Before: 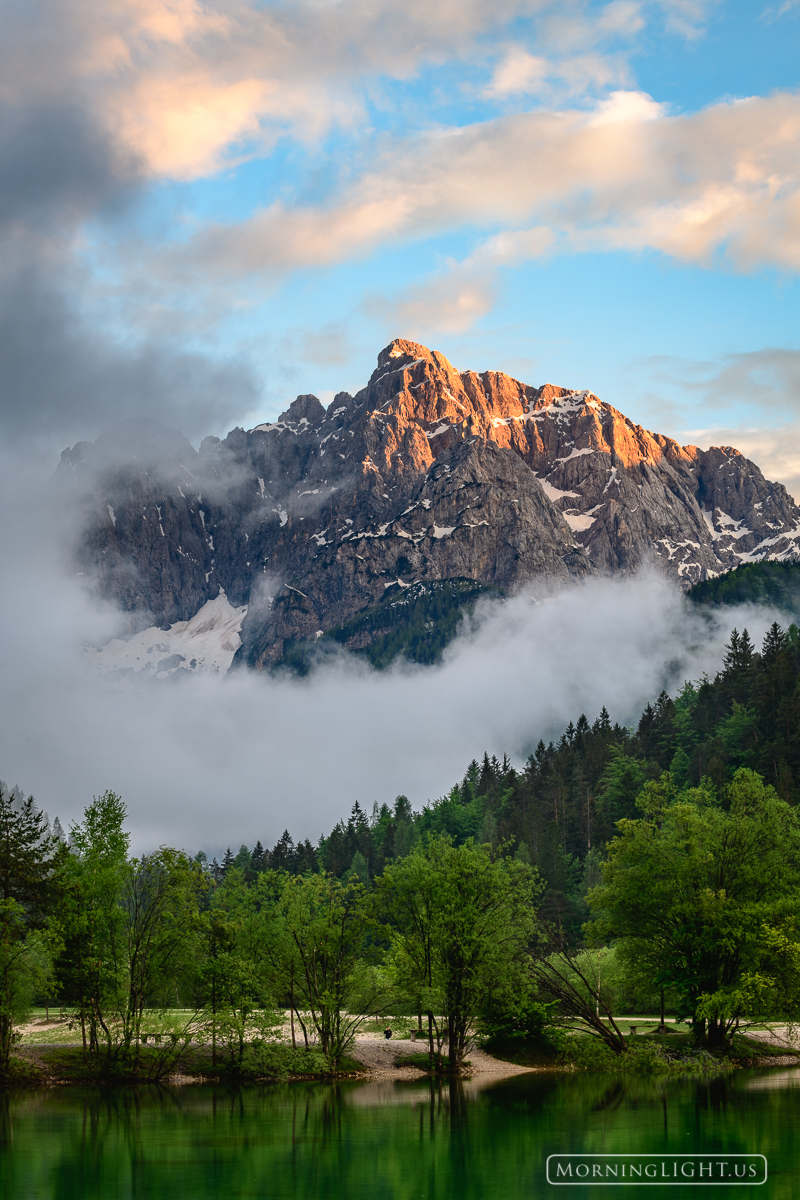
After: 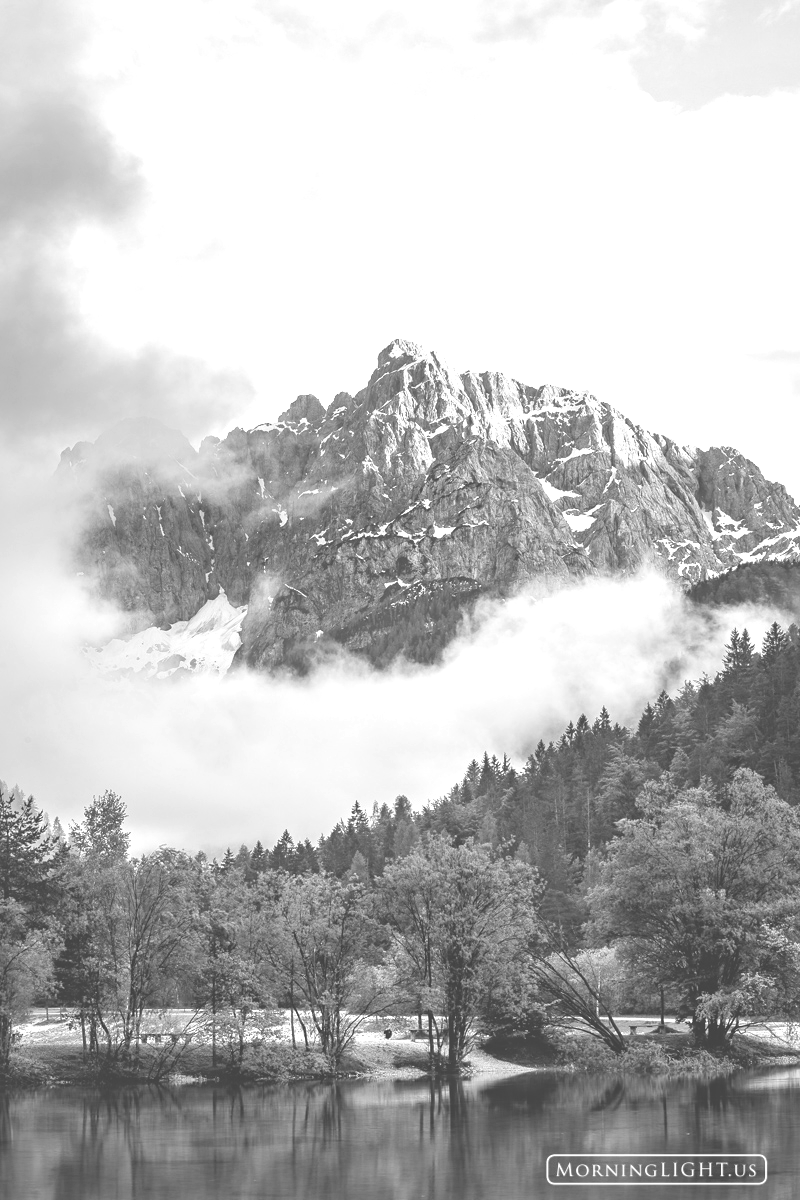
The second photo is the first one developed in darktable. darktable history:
monochrome: a 32, b 64, size 2.3
local contrast: mode bilateral grid, contrast 28, coarseness 16, detail 115%, midtone range 0.2
color balance rgb: perceptual saturation grading › global saturation 20%, global vibrance 20%
colorize: hue 28.8°, source mix 100%
